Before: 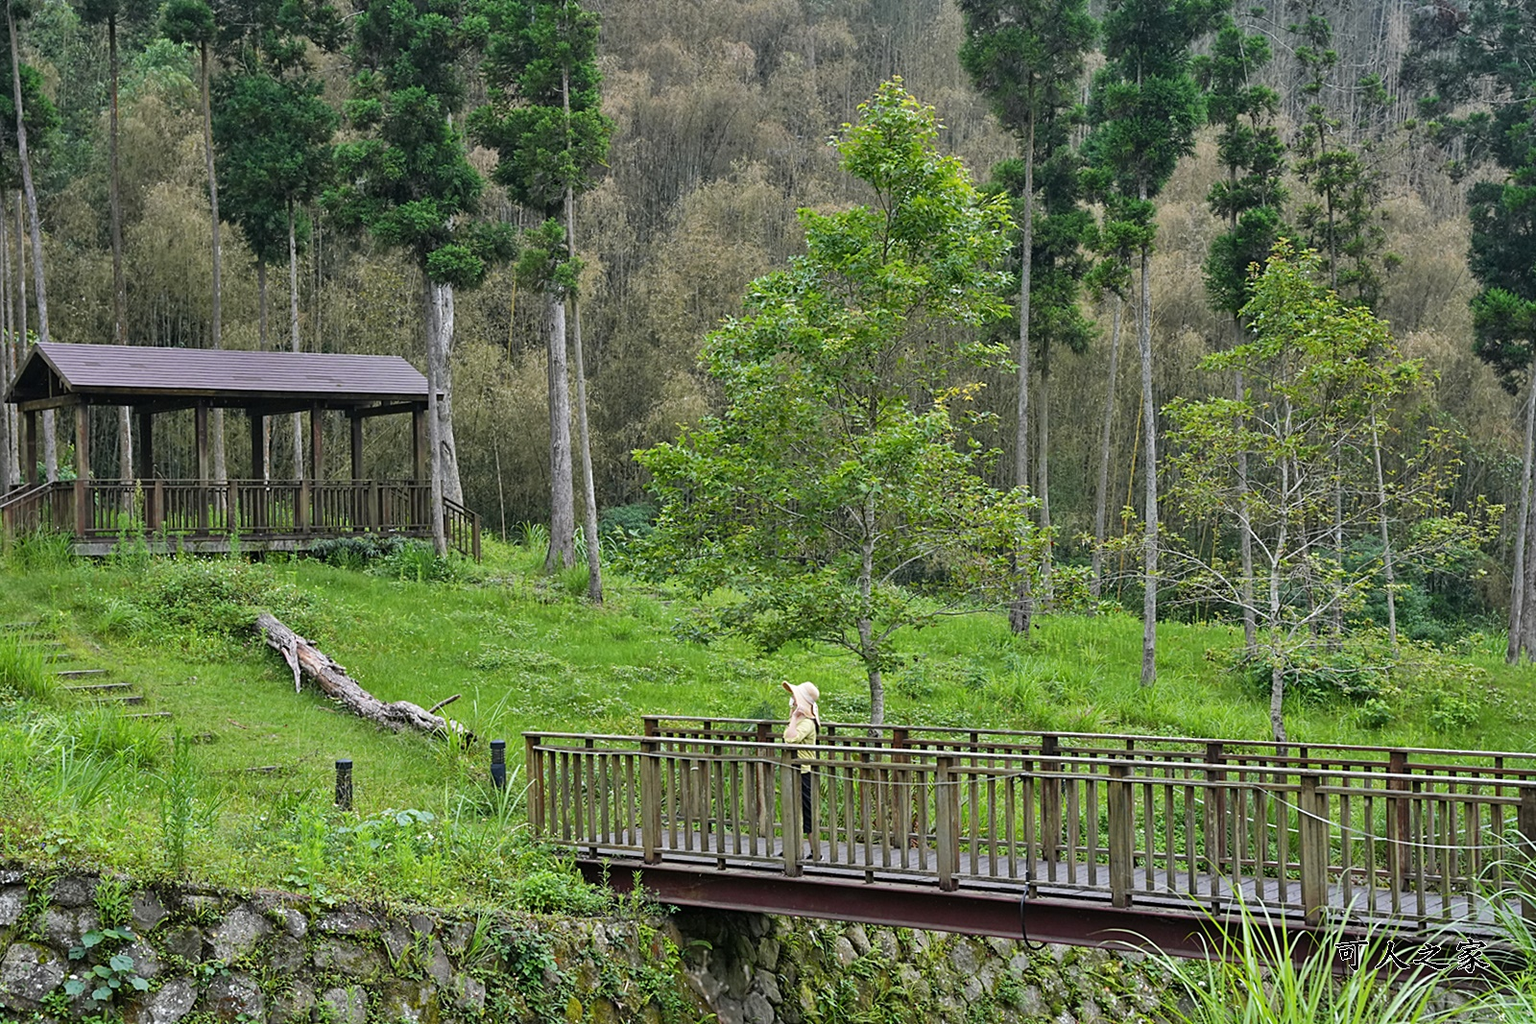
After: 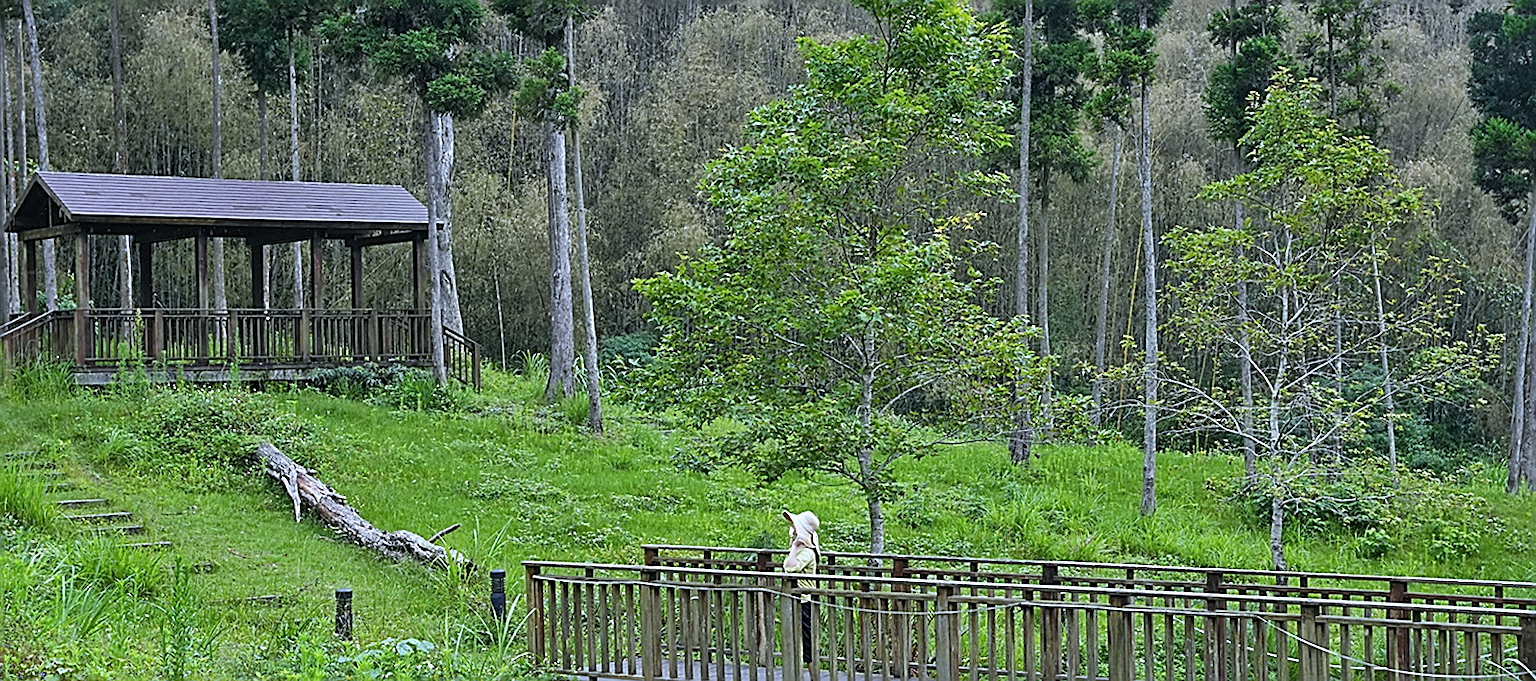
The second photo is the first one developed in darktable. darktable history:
crop: top 16.727%, bottom 16.727%
white balance: red 0.926, green 1.003, blue 1.133
sharpen: amount 0.901
color calibration: illuminant same as pipeline (D50), adaptation none (bypass)
